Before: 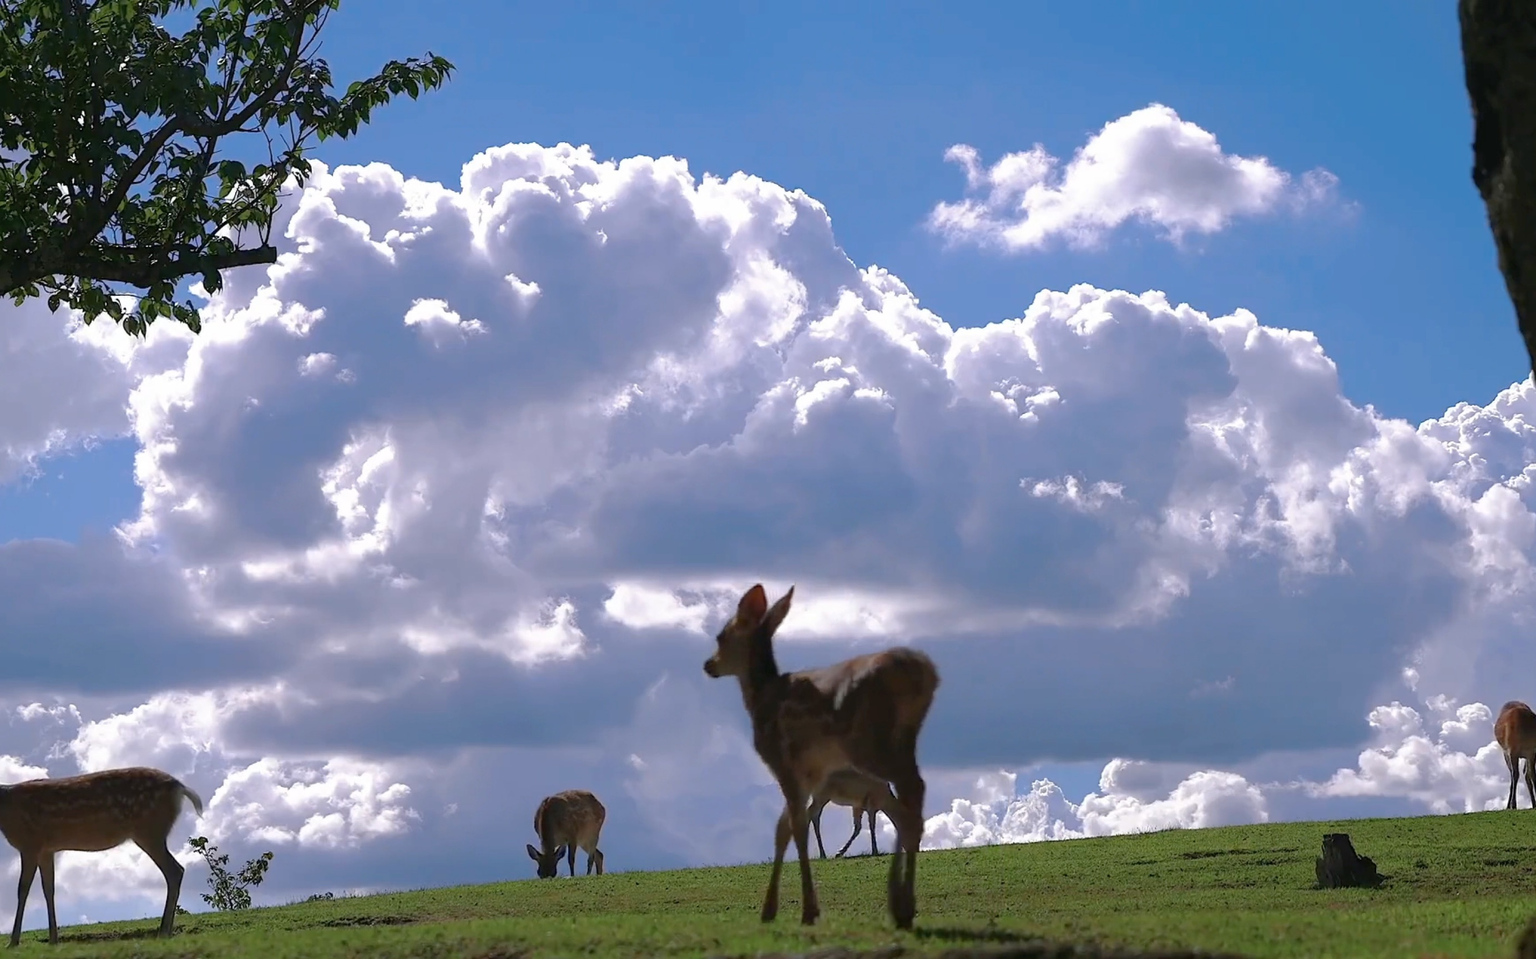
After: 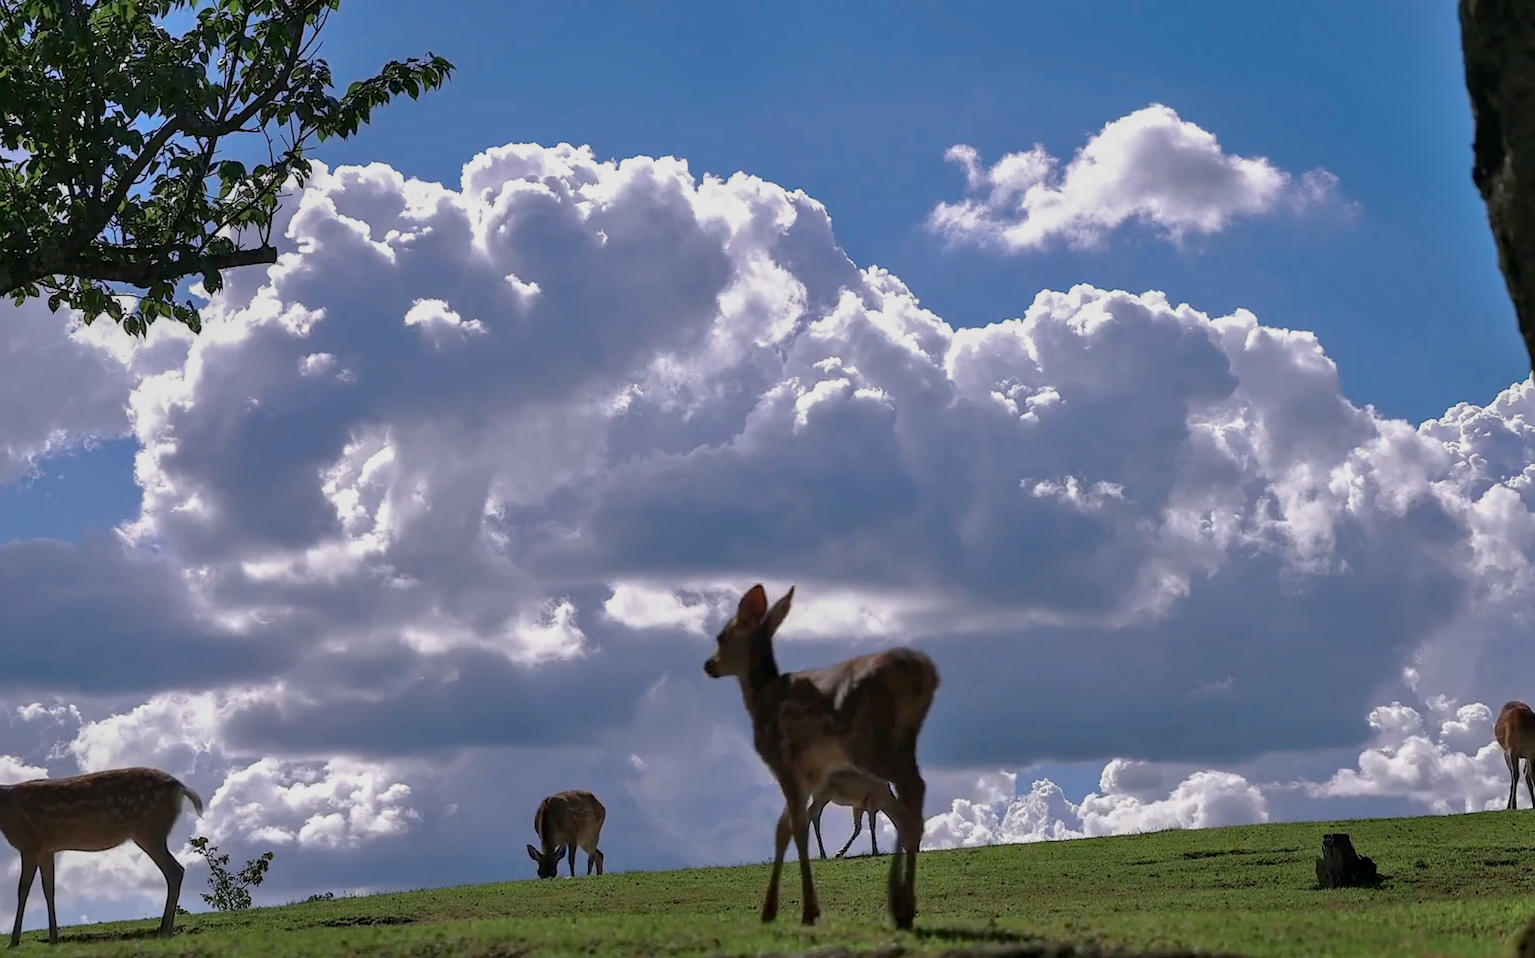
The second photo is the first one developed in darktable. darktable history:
local contrast: on, module defaults
exposure: exposure -0.492 EV, compensate highlight preservation false
shadows and highlights: low approximation 0.01, soften with gaussian
